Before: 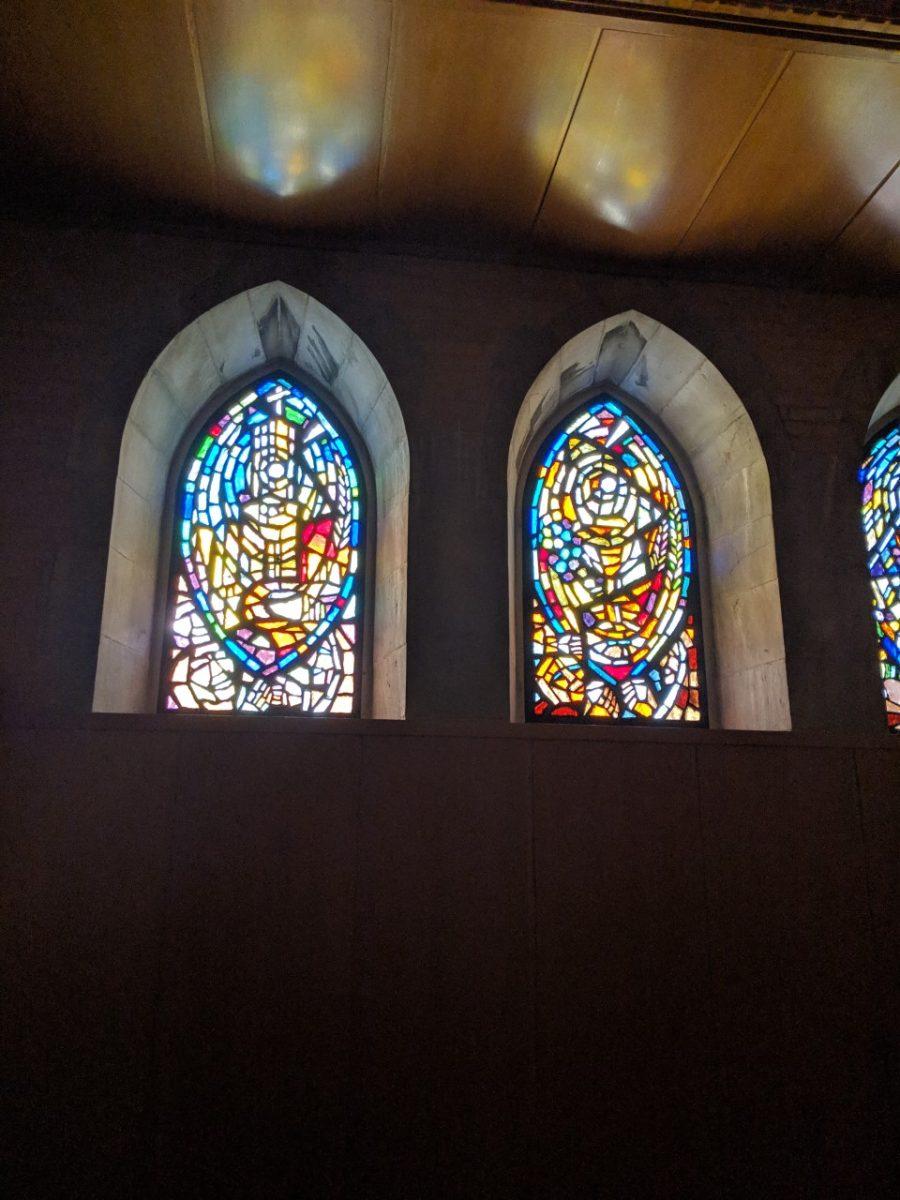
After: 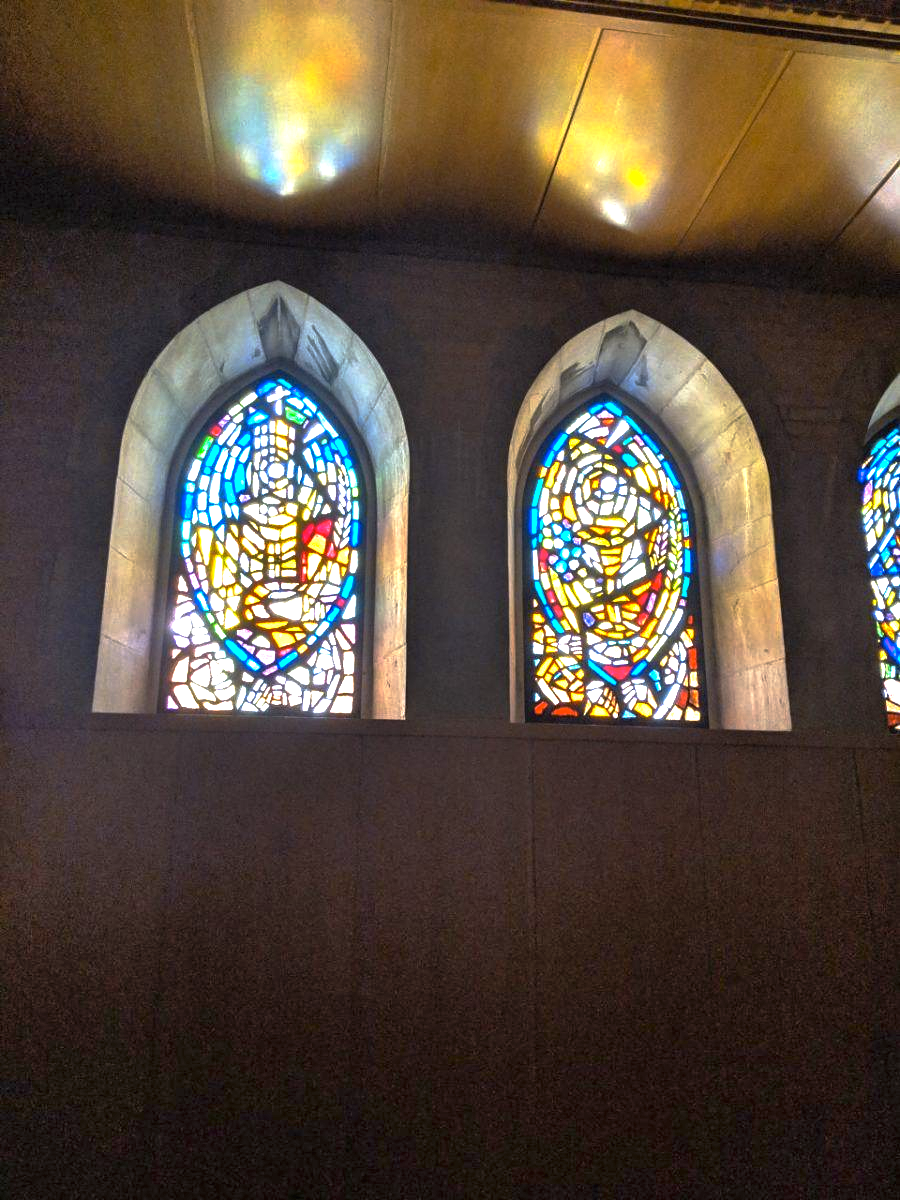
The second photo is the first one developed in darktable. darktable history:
color contrast: green-magenta contrast 0.8, blue-yellow contrast 1.1, unbound 0
exposure: black level correction 0, exposure 1.5 EV, compensate highlight preservation false
base curve: curves: ch0 [(0, 0) (0.595, 0.418) (1, 1)], preserve colors none
shadows and highlights: soften with gaussian
